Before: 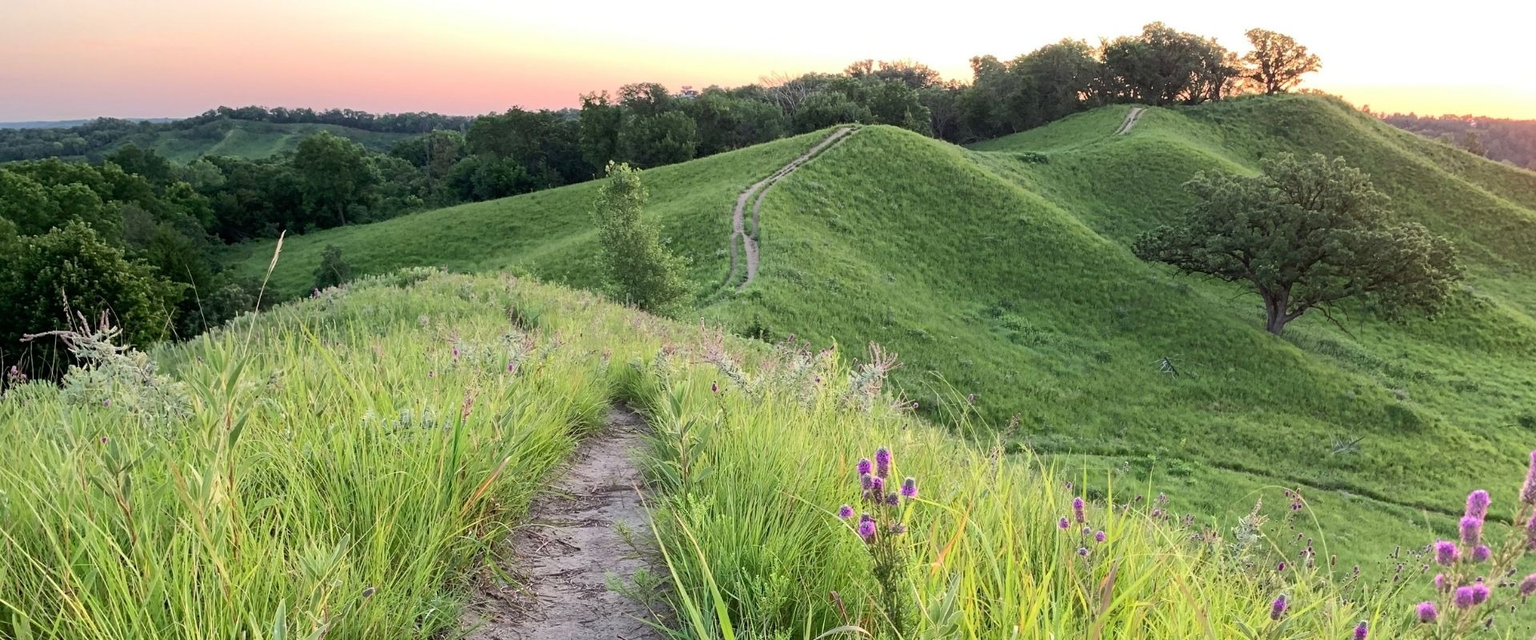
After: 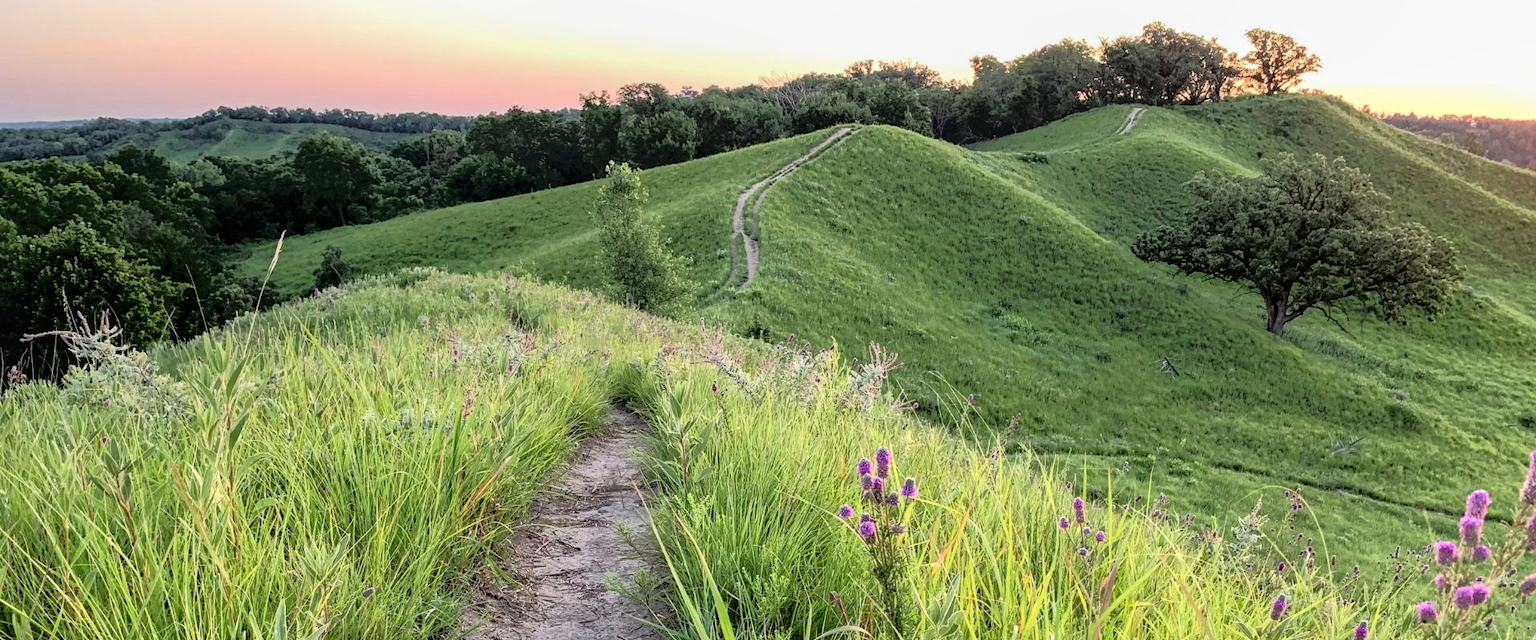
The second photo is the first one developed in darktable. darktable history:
tone equalizer: -8 EV -1.83 EV, -7 EV -1.16 EV, -6 EV -1.65 EV, edges refinement/feathering 500, mask exposure compensation -1.57 EV, preserve details no
local contrast: on, module defaults
